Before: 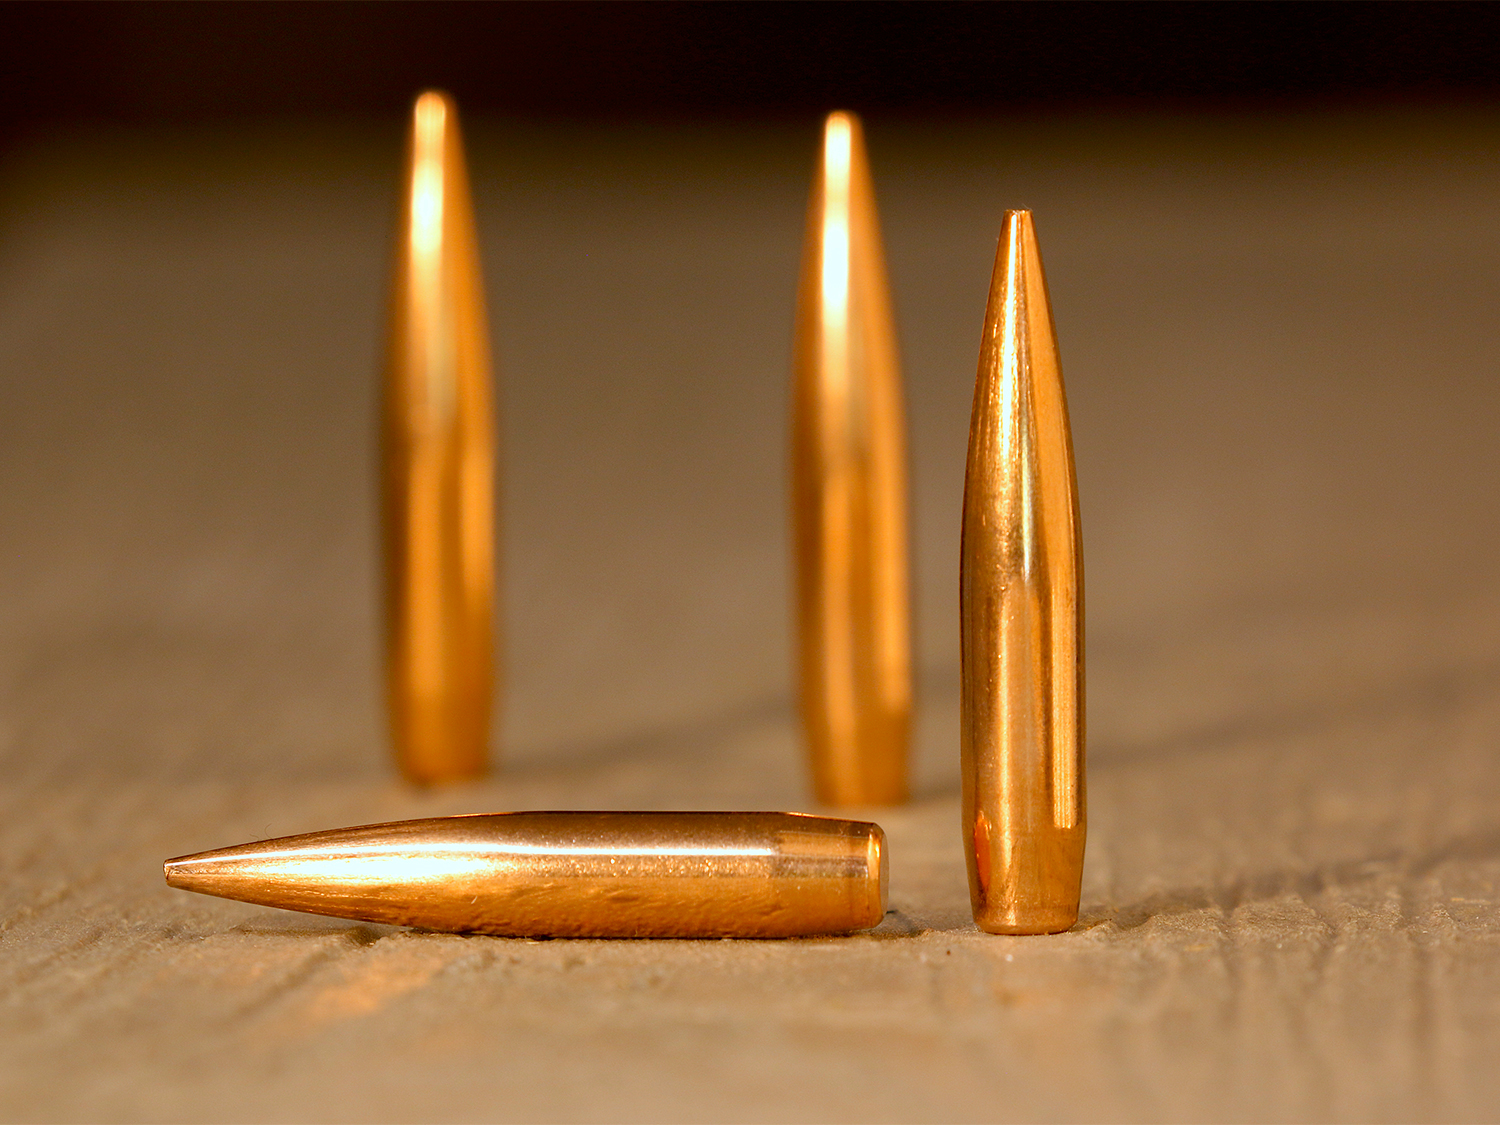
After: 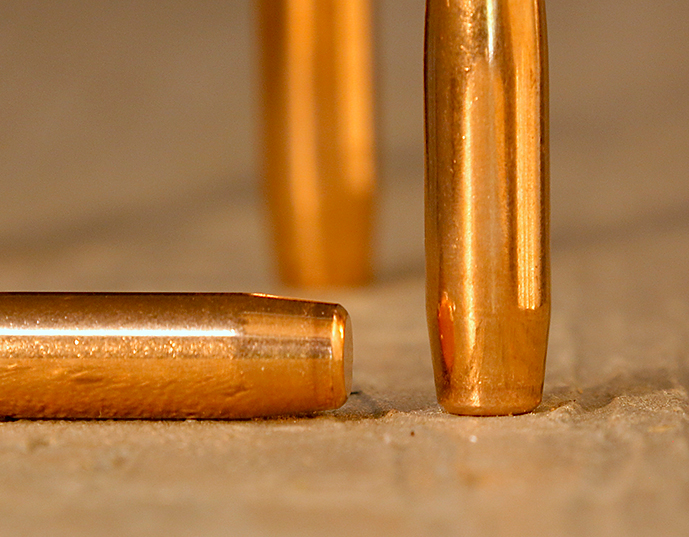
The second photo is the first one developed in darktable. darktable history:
sharpen: amount 0.218
crop: left 35.798%, top 46.221%, right 18.228%, bottom 6.01%
